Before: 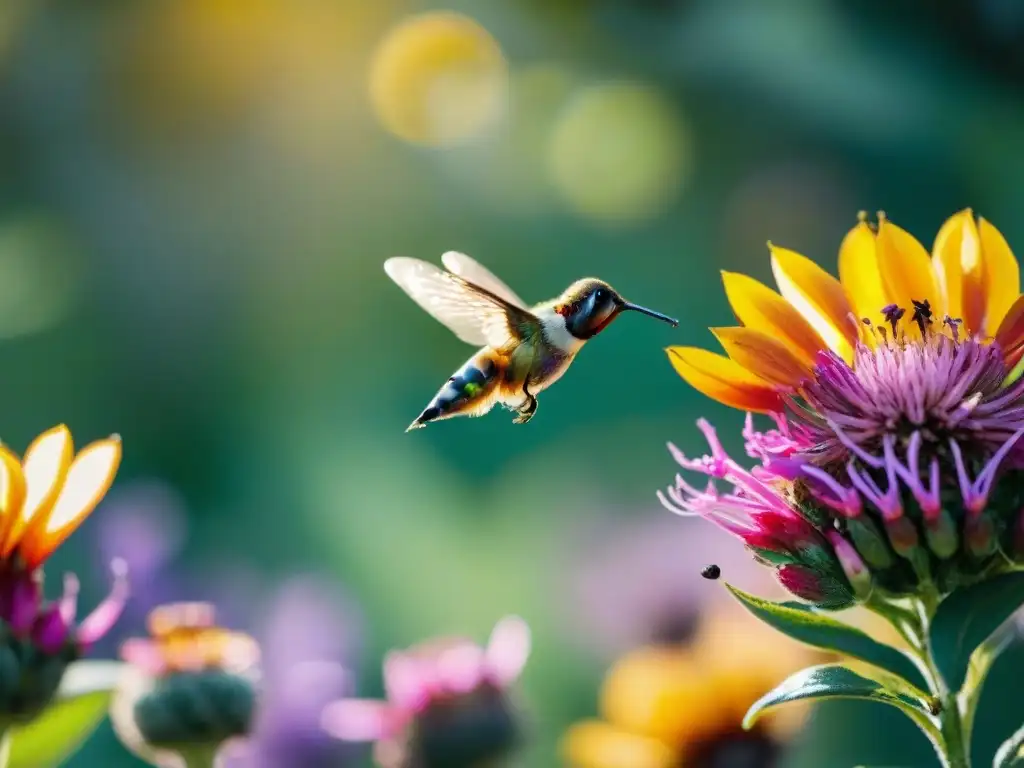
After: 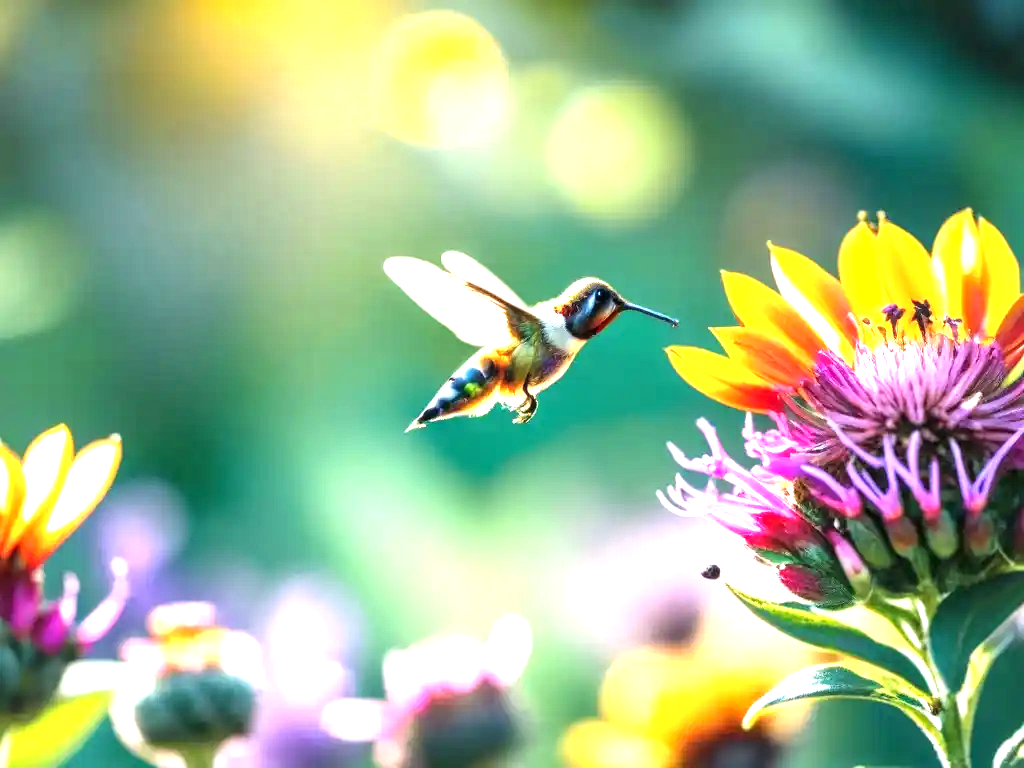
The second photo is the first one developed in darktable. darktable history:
exposure: black level correction 0, exposure 1.474 EV, compensate exposure bias true, compensate highlight preservation false
local contrast: on, module defaults
